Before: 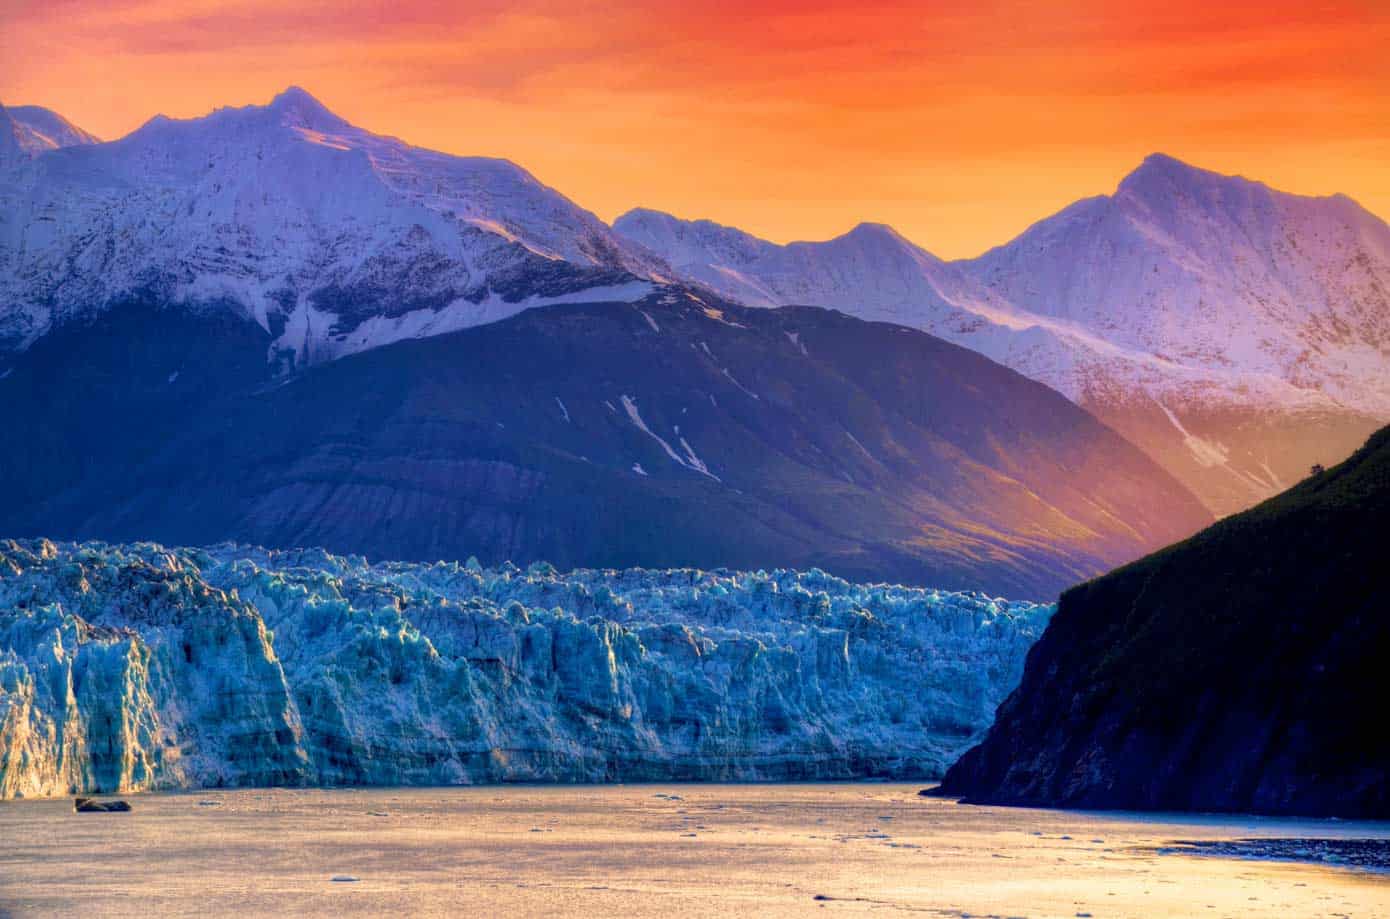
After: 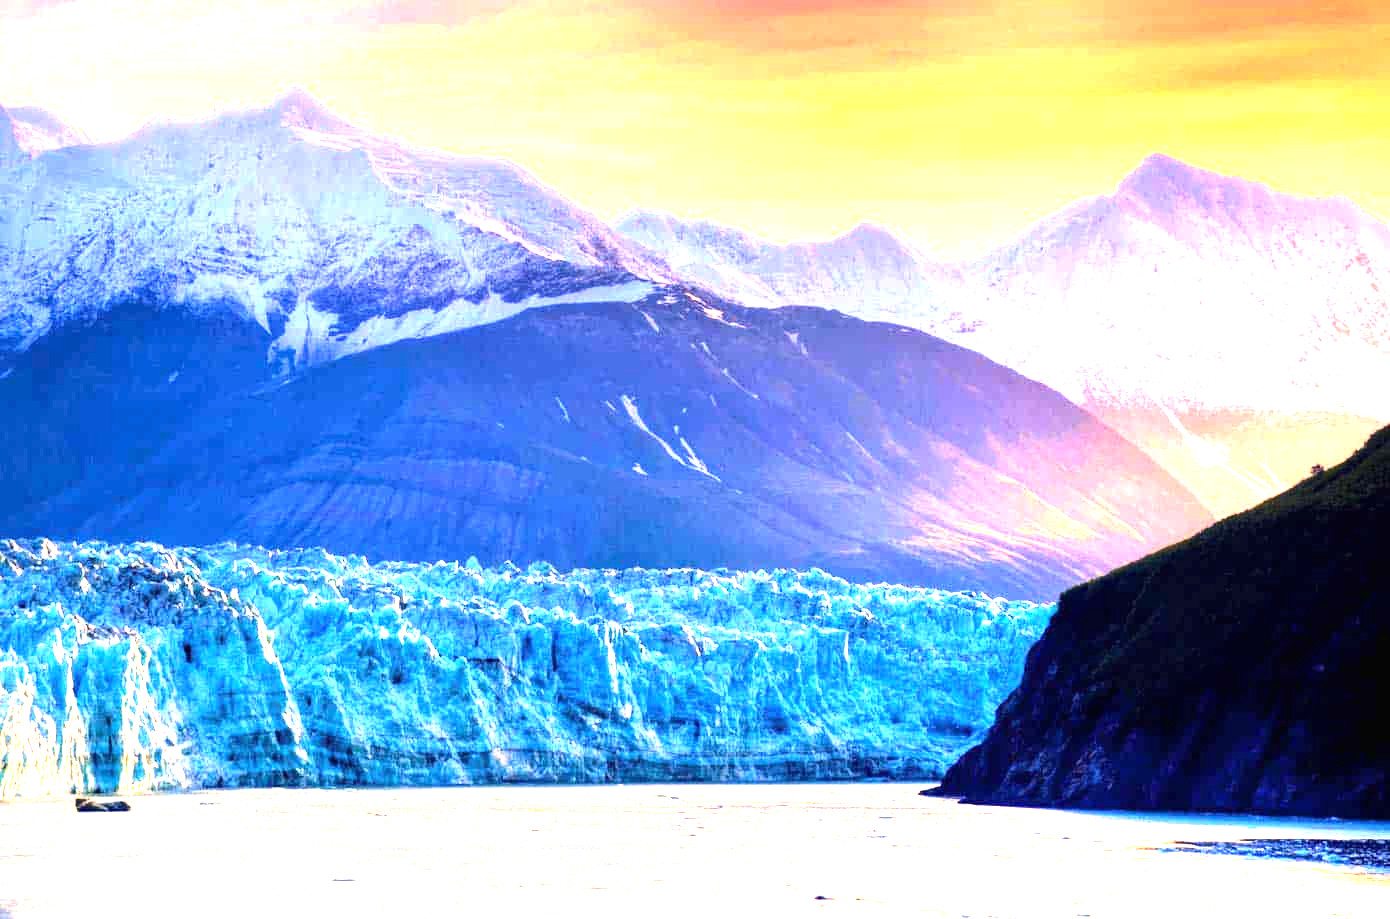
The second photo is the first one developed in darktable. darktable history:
exposure: black level correction 0, exposure 1.675 EV, compensate exposure bias true, compensate highlight preservation false
tone equalizer: -8 EV -0.75 EV, -7 EV -0.7 EV, -6 EV -0.6 EV, -5 EV -0.4 EV, -3 EV 0.4 EV, -2 EV 0.6 EV, -1 EV 0.7 EV, +0 EV 0.75 EV, edges refinement/feathering 500, mask exposure compensation -1.57 EV, preserve details no
